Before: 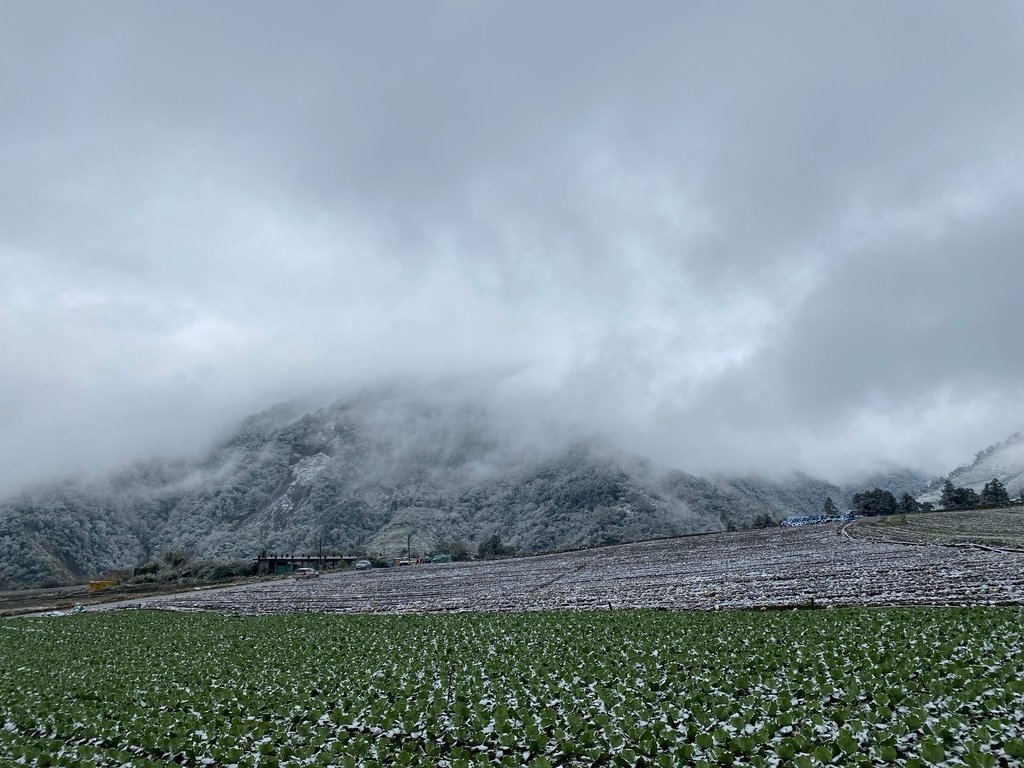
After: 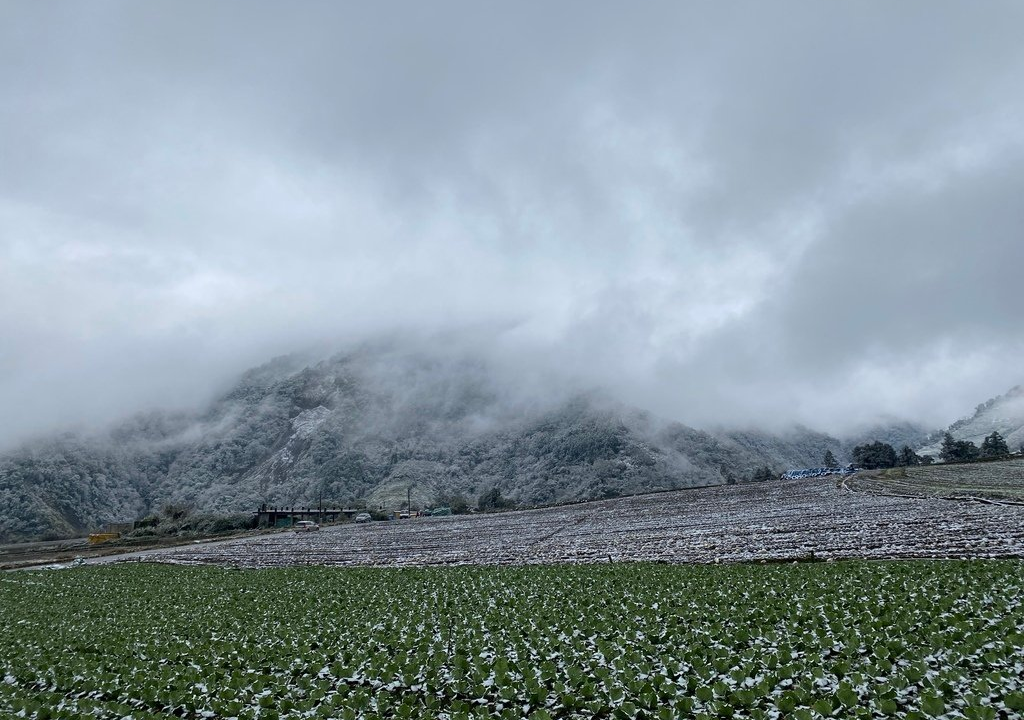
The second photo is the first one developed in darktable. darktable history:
crop and rotate: top 6.17%
